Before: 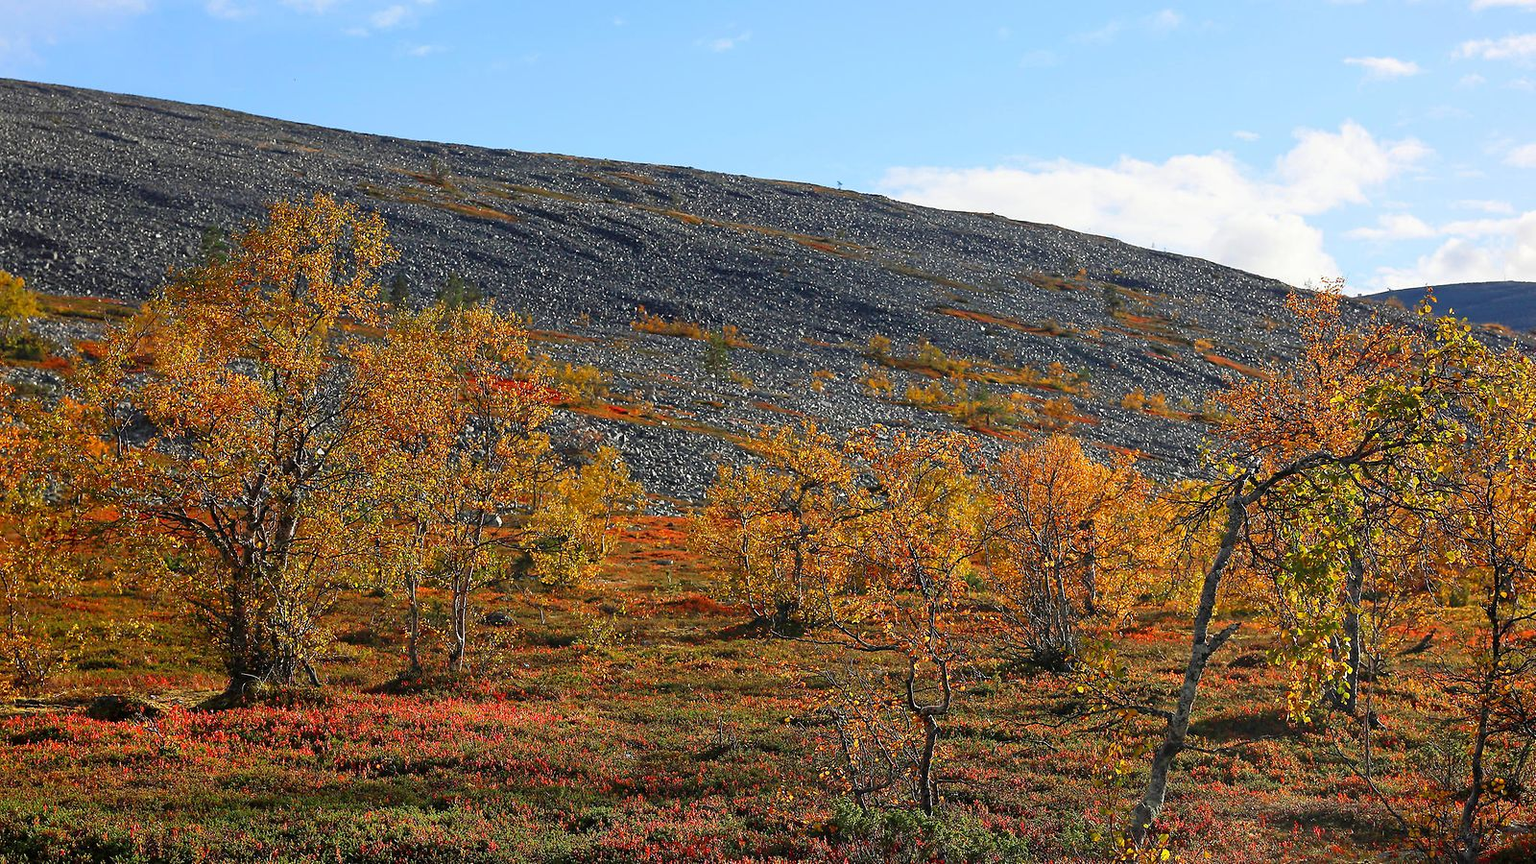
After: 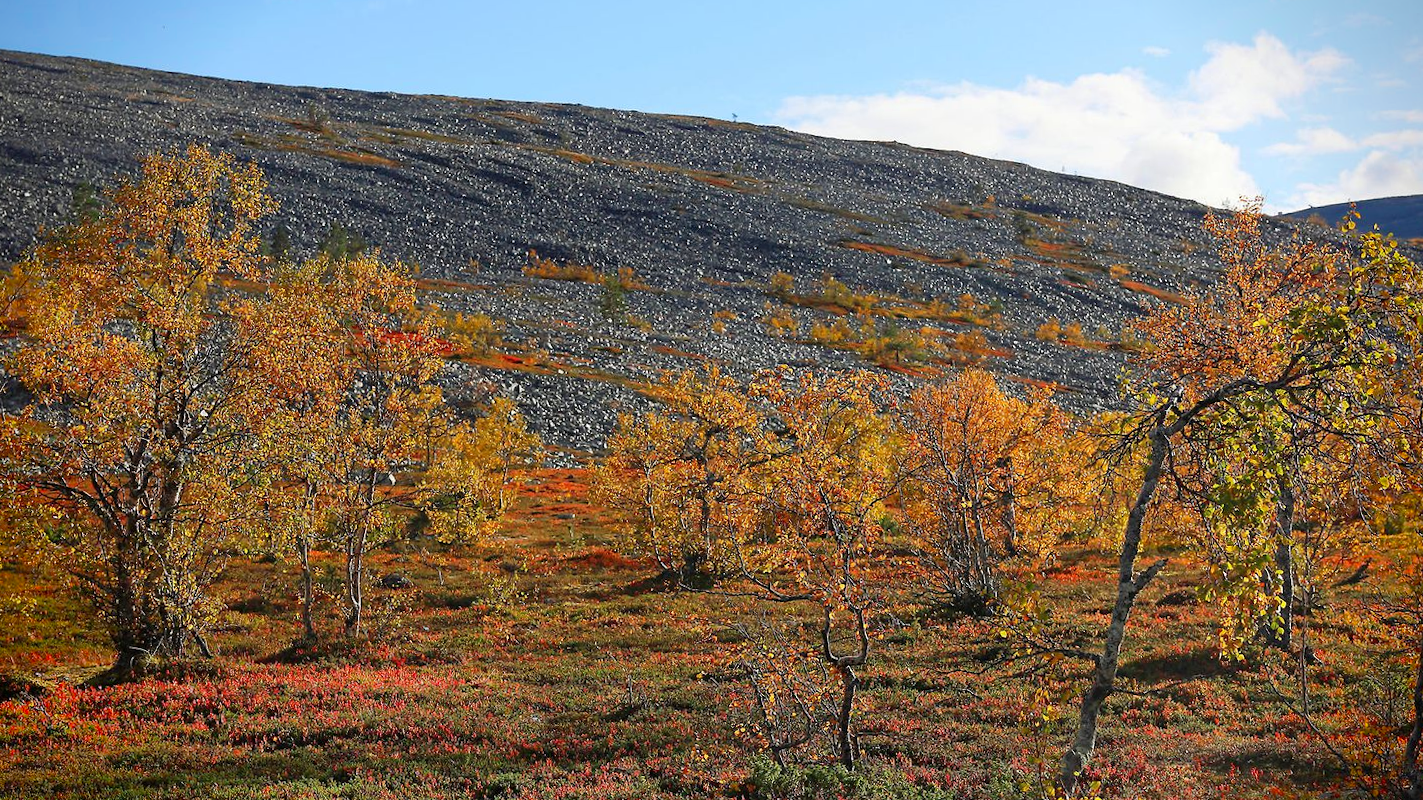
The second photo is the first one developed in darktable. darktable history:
crop and rotate: angle 1.96°, left 5.673%, top 5.673%
vignetting: fall-off start 88.53%, fall-off radius 44.2%, saturation 0.376, width/height ratio 1.161
